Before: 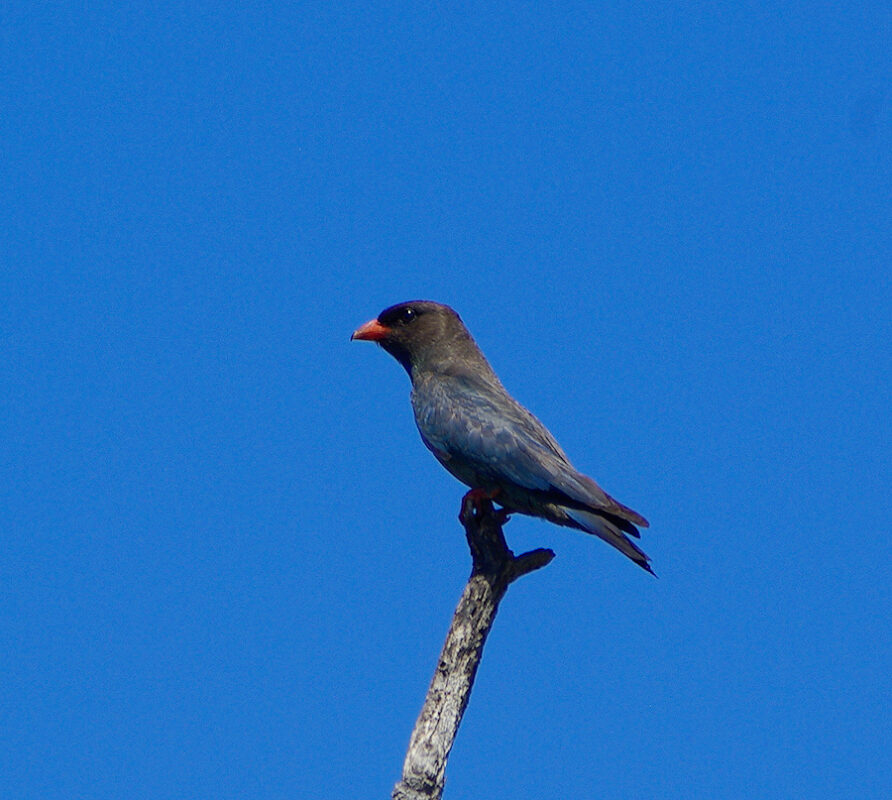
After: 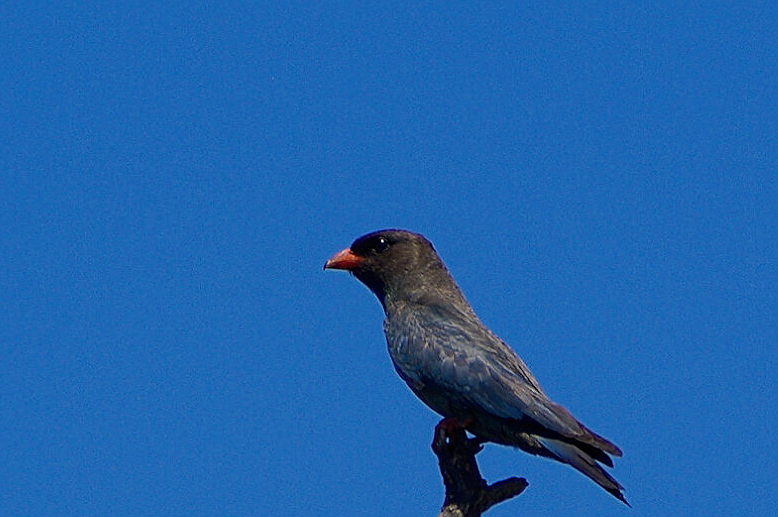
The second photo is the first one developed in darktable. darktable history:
crop: left 3.098%, top 8.901%, right 9.61%, bottom 26.355%
sharpen: on, module defaults
color balance rgb: power › luminance -8.807%, highlights gain › chroma 1.71%, highlights gain › hue 55.71°, white fulcrum 1.02 EV, perceptual saturation grading › global saturation 0.271%
